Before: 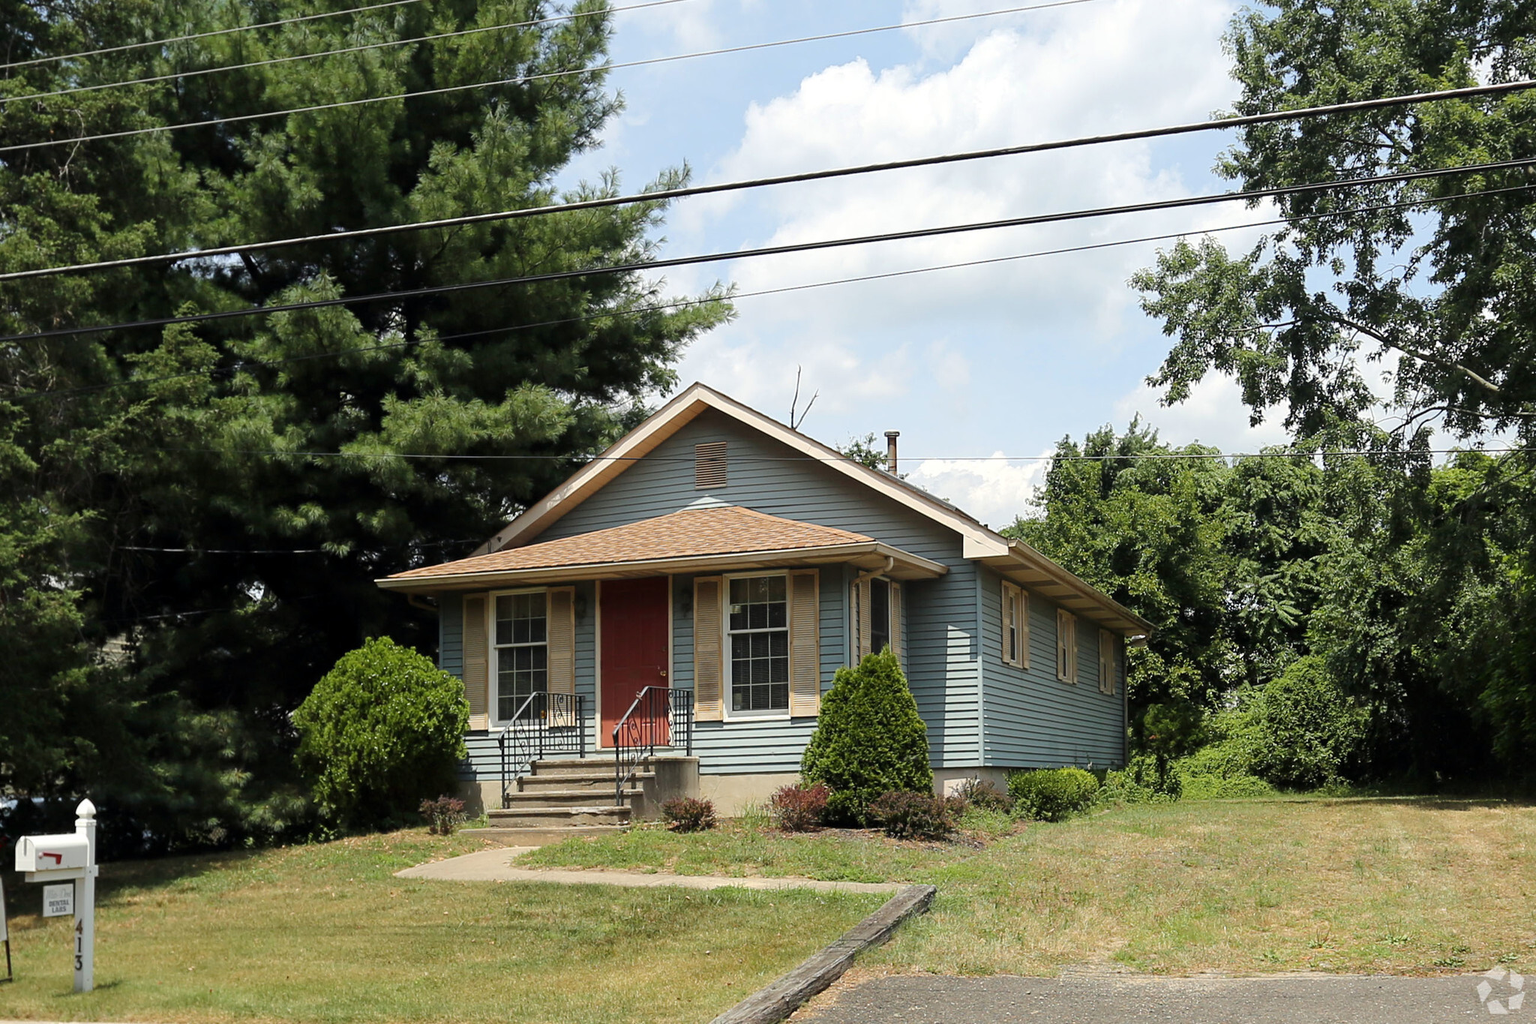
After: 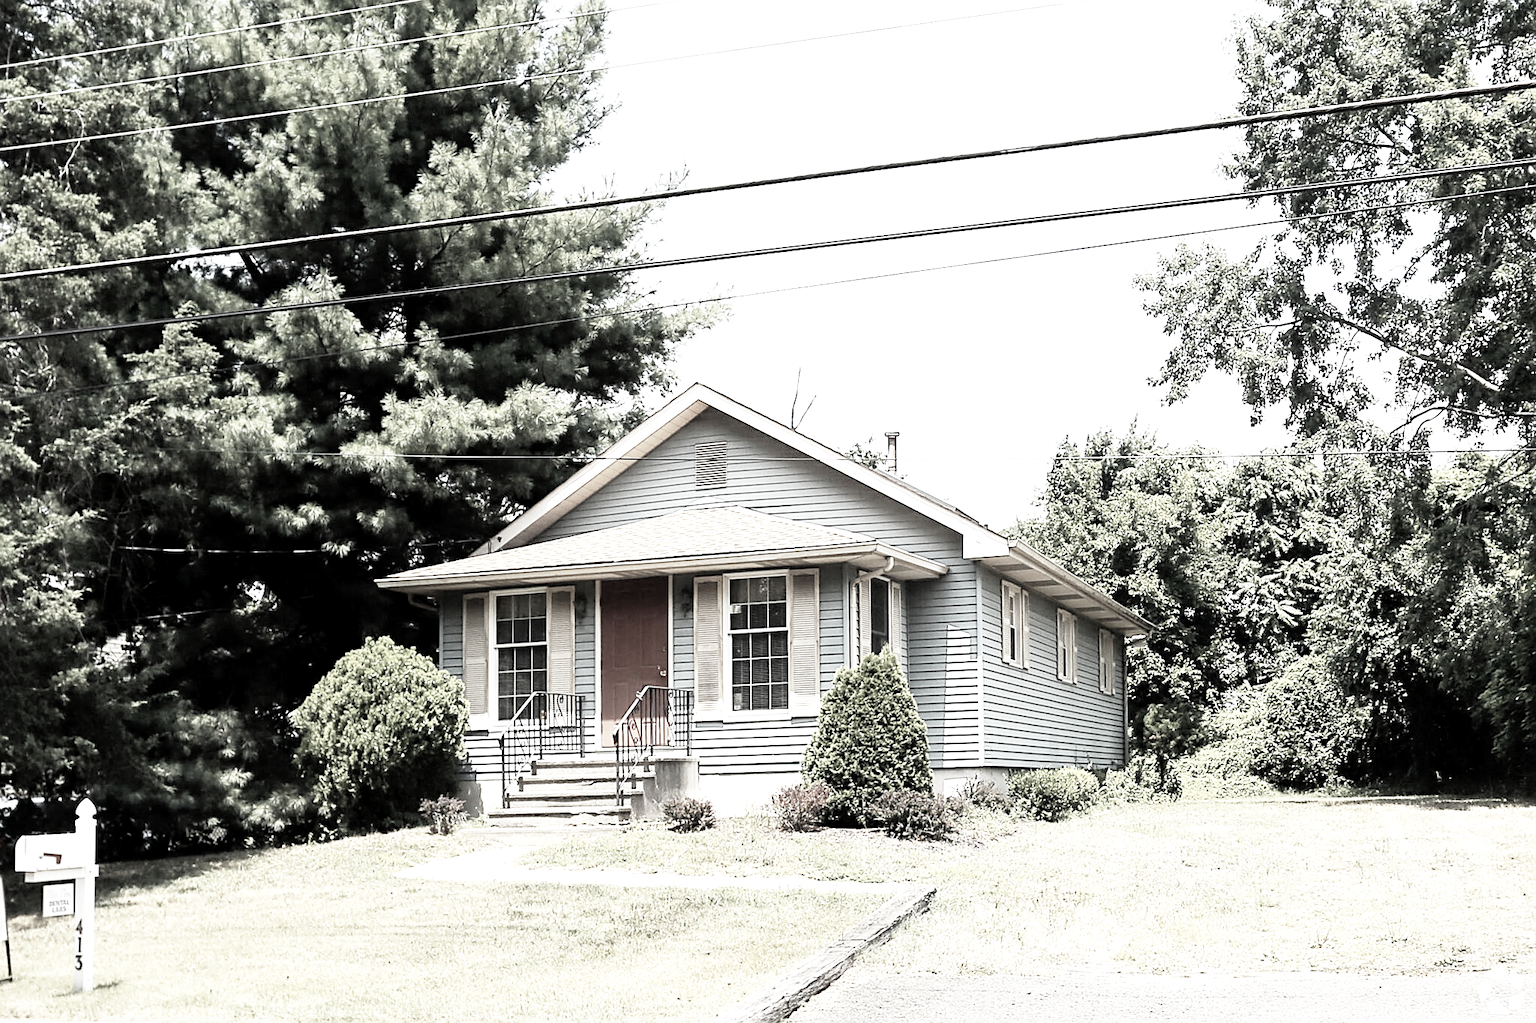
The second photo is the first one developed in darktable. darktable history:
color correction: saturation 0.2
local contrast: highlights 100%, shadows 100%, detail 120%, midtone range 0.2
exposure: exposure 1 EV, compensate highlight preservation false
base curve: curves: ch0 [(0, 0) (0.012, 0.01) (0.073, 0.168) (0.31, 0.711) (0.645, 0.957) (1, 1)], preserve colors none
sharpen: on, module defaults
